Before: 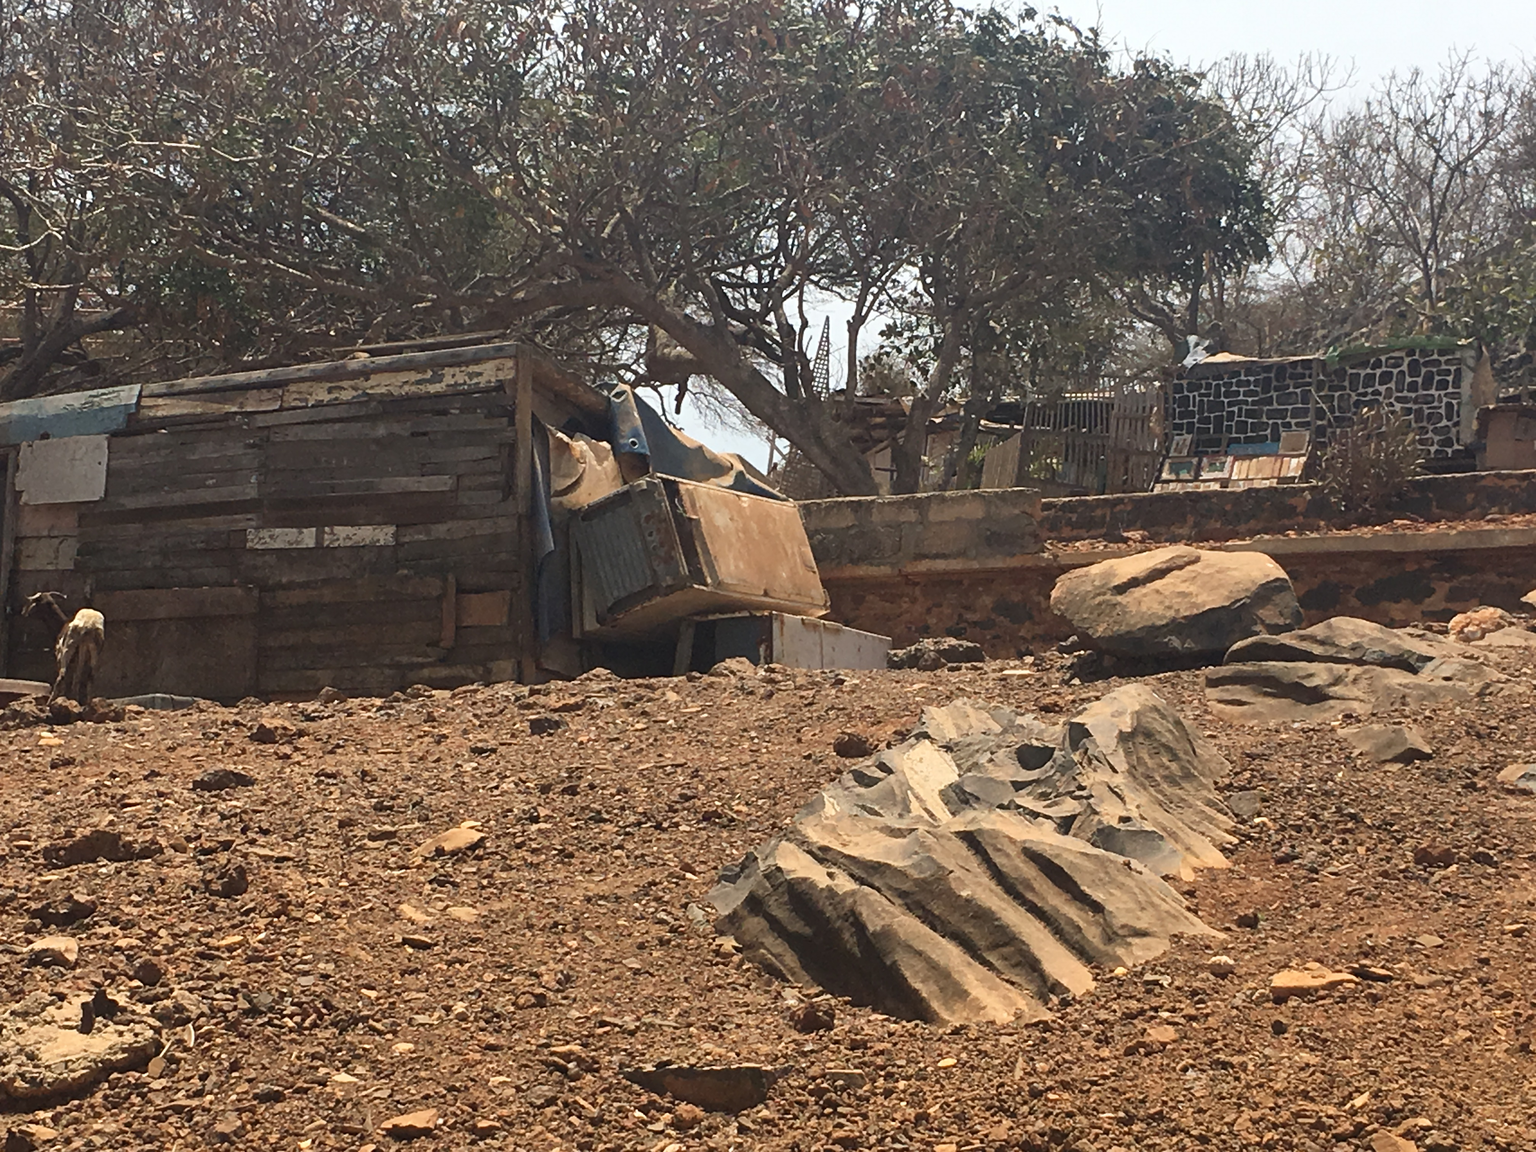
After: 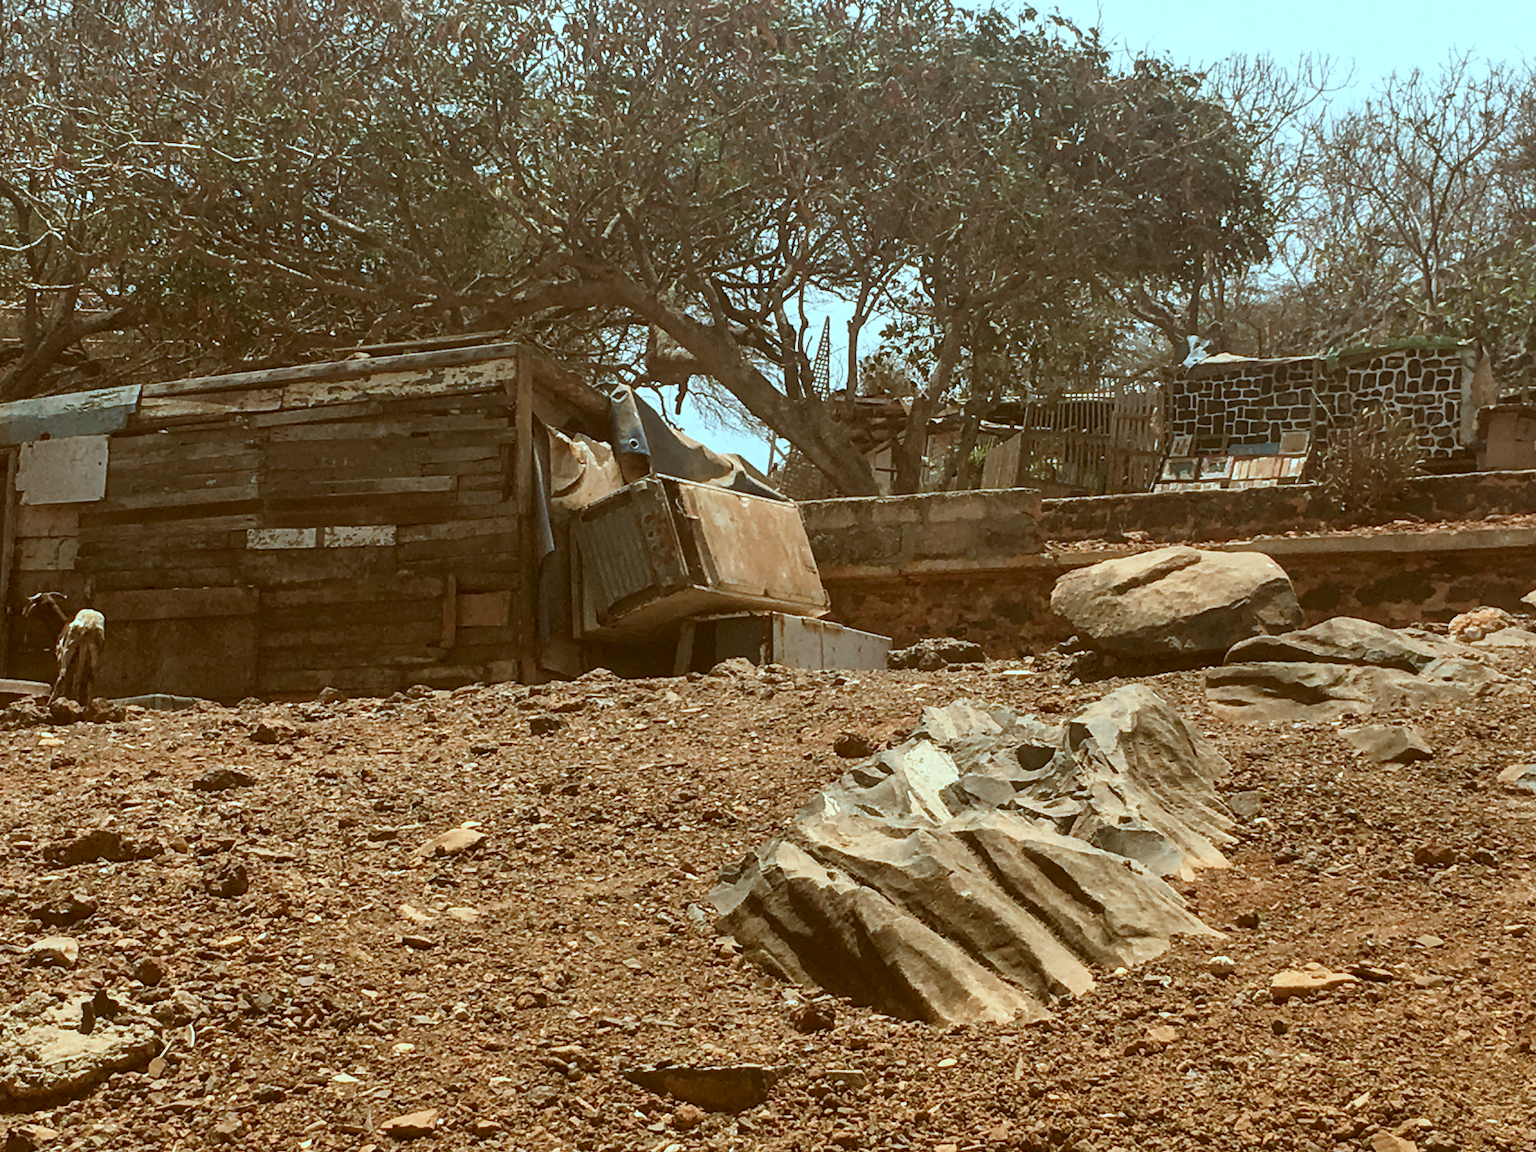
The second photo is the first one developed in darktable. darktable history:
local contrast: on, module defaults
color correction: highlights a* -14.62, highlights b* -16.22, shadows a* 10.12, shadows b* 29.4
